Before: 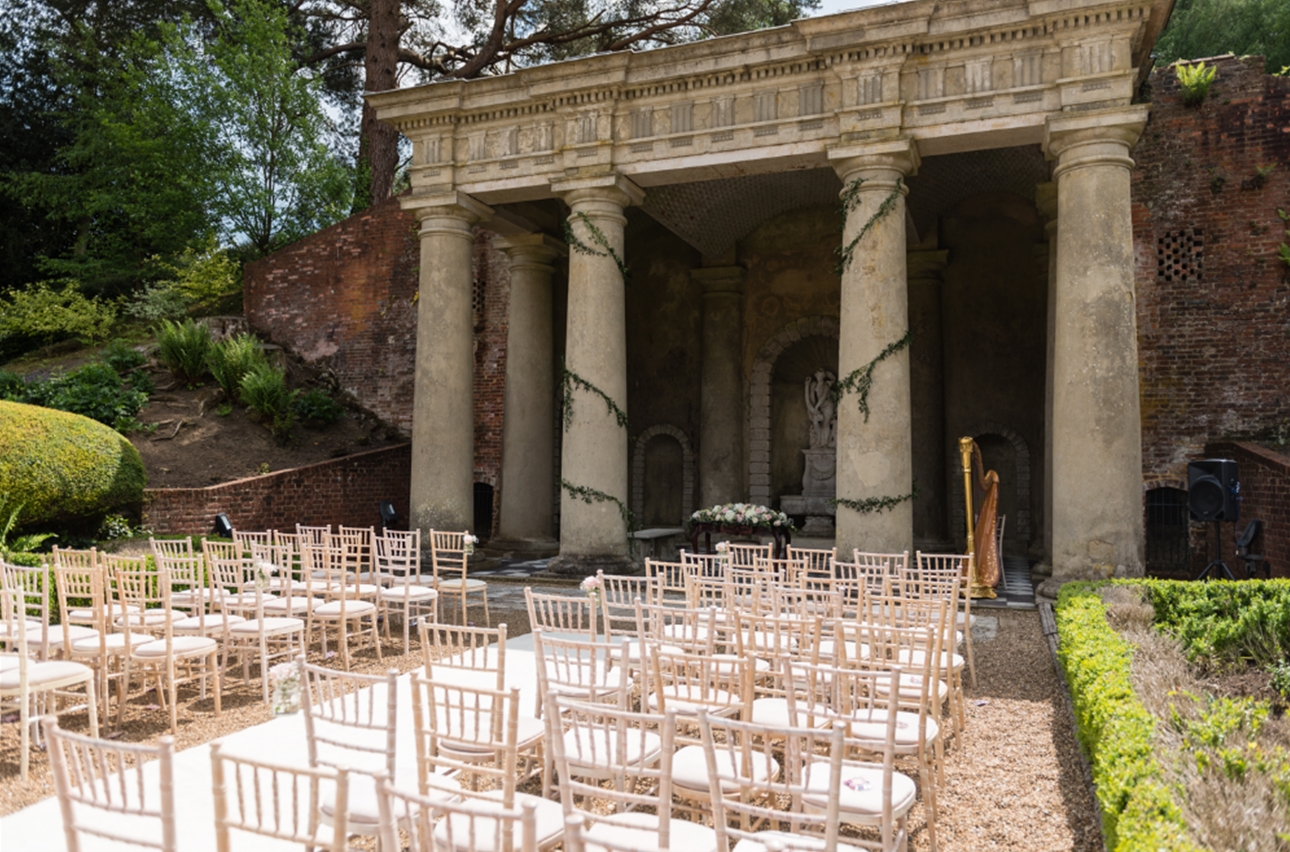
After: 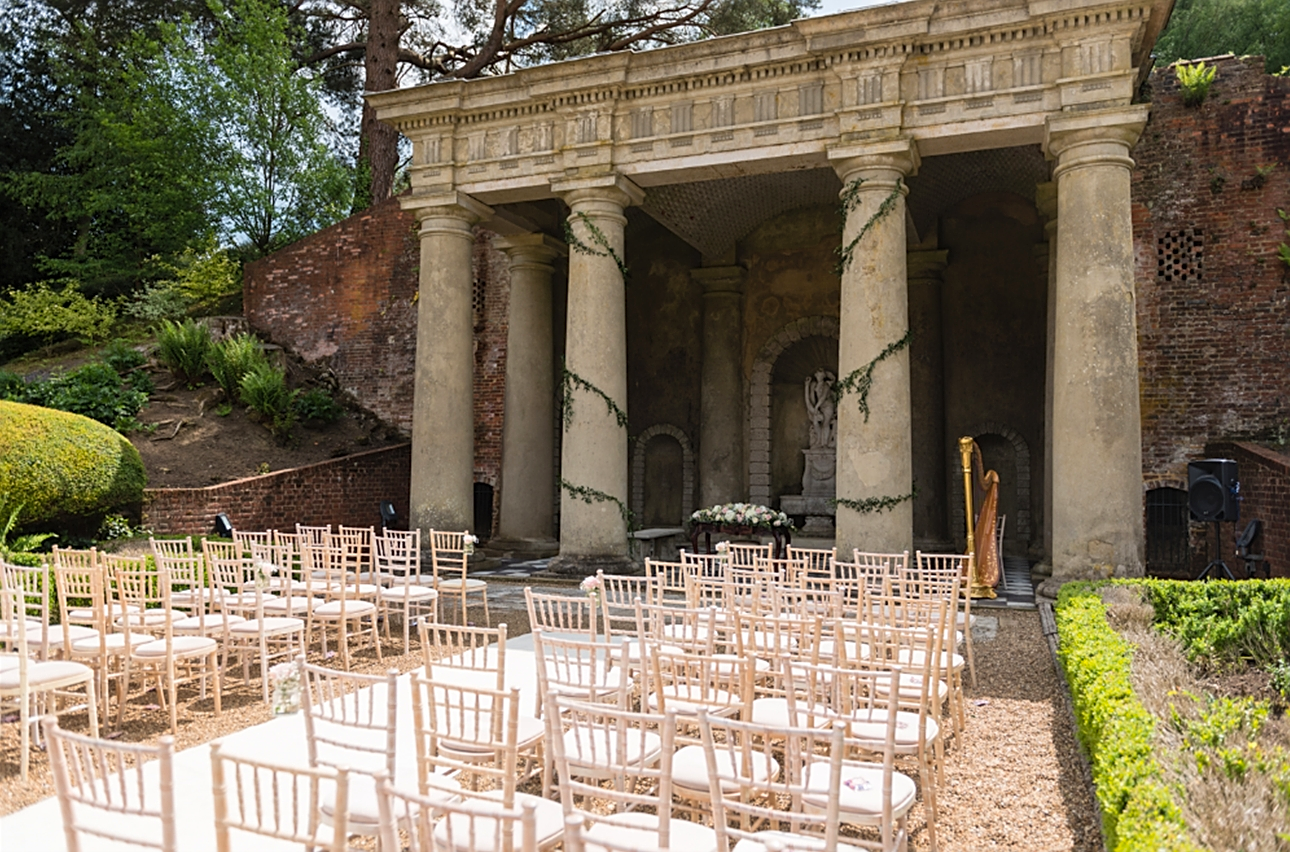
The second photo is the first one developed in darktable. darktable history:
sharpen: on, module defaults
contrast brightness saturation: contrast 0.03, brightness 0.06, saturation 0.13
